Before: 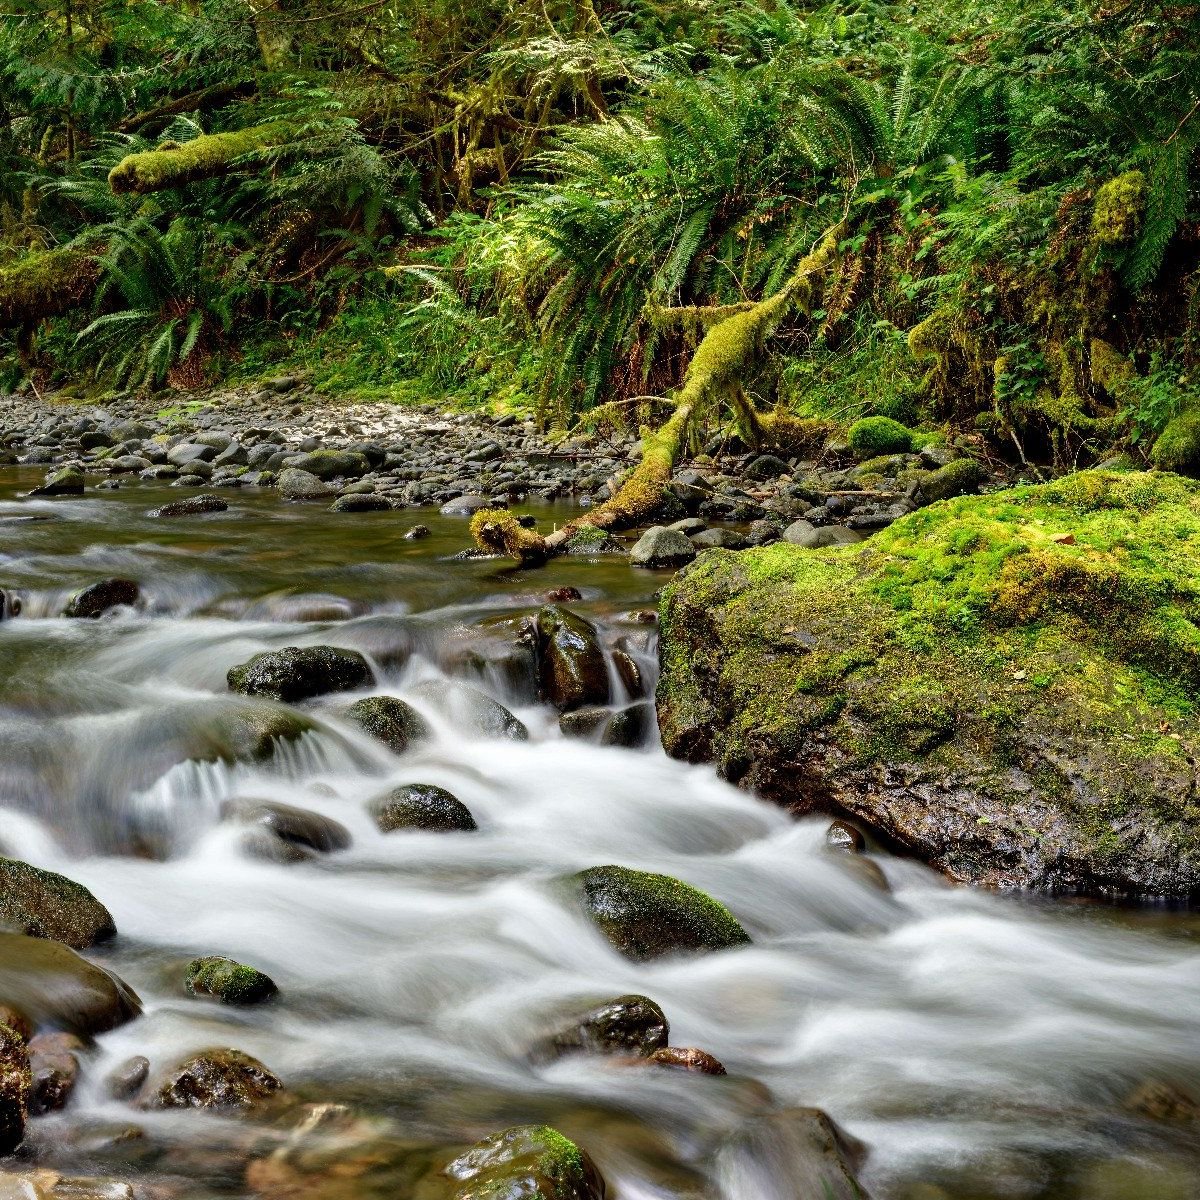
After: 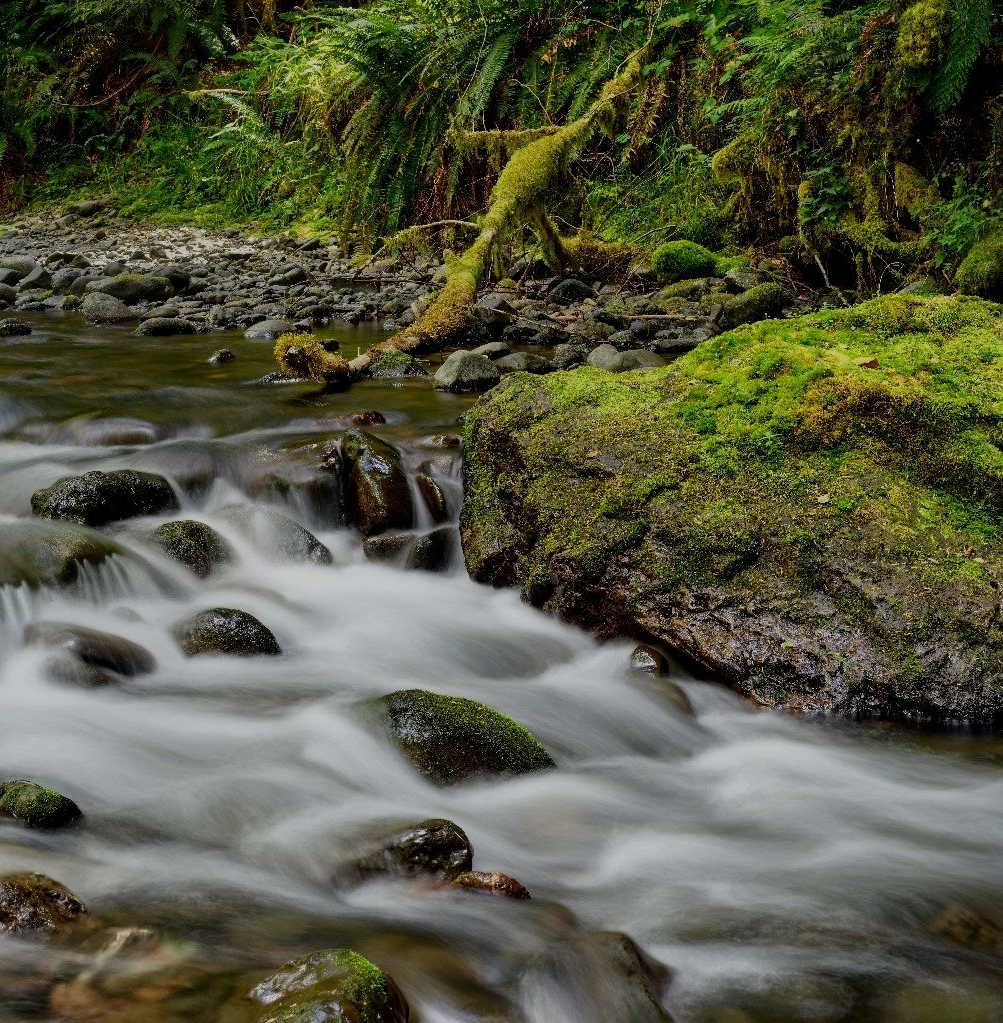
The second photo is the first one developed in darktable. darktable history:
crop: left 16.339%, top 14.674%
exposure: black level correction 0, exposure -0.803 EV, compensate highlight preservation false
